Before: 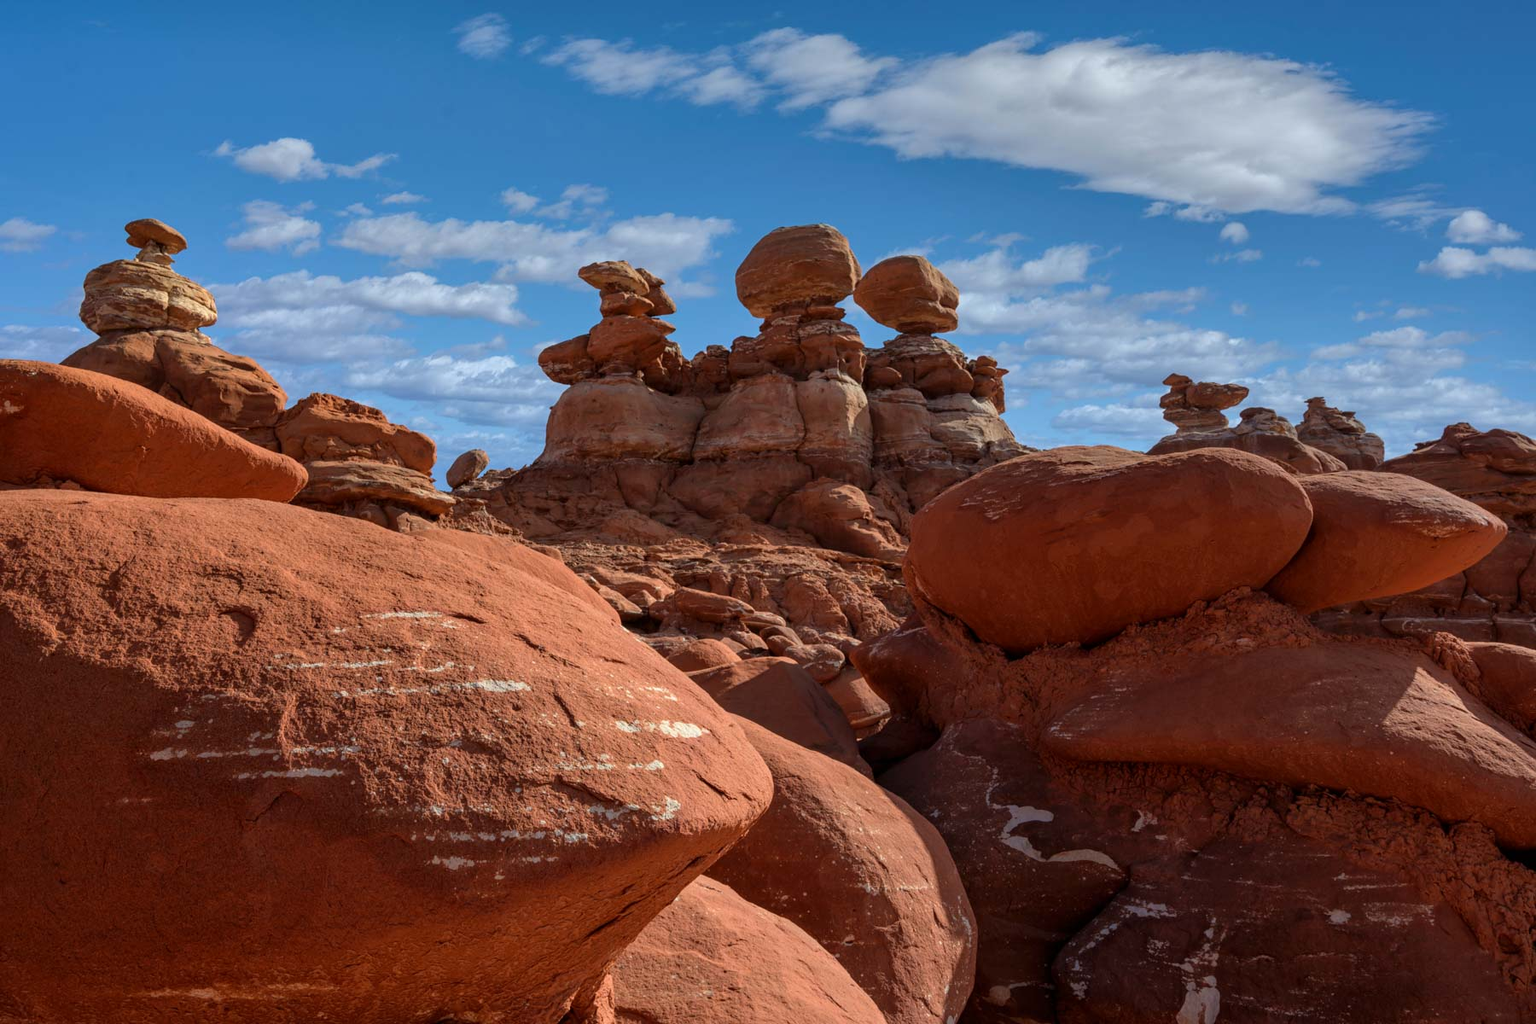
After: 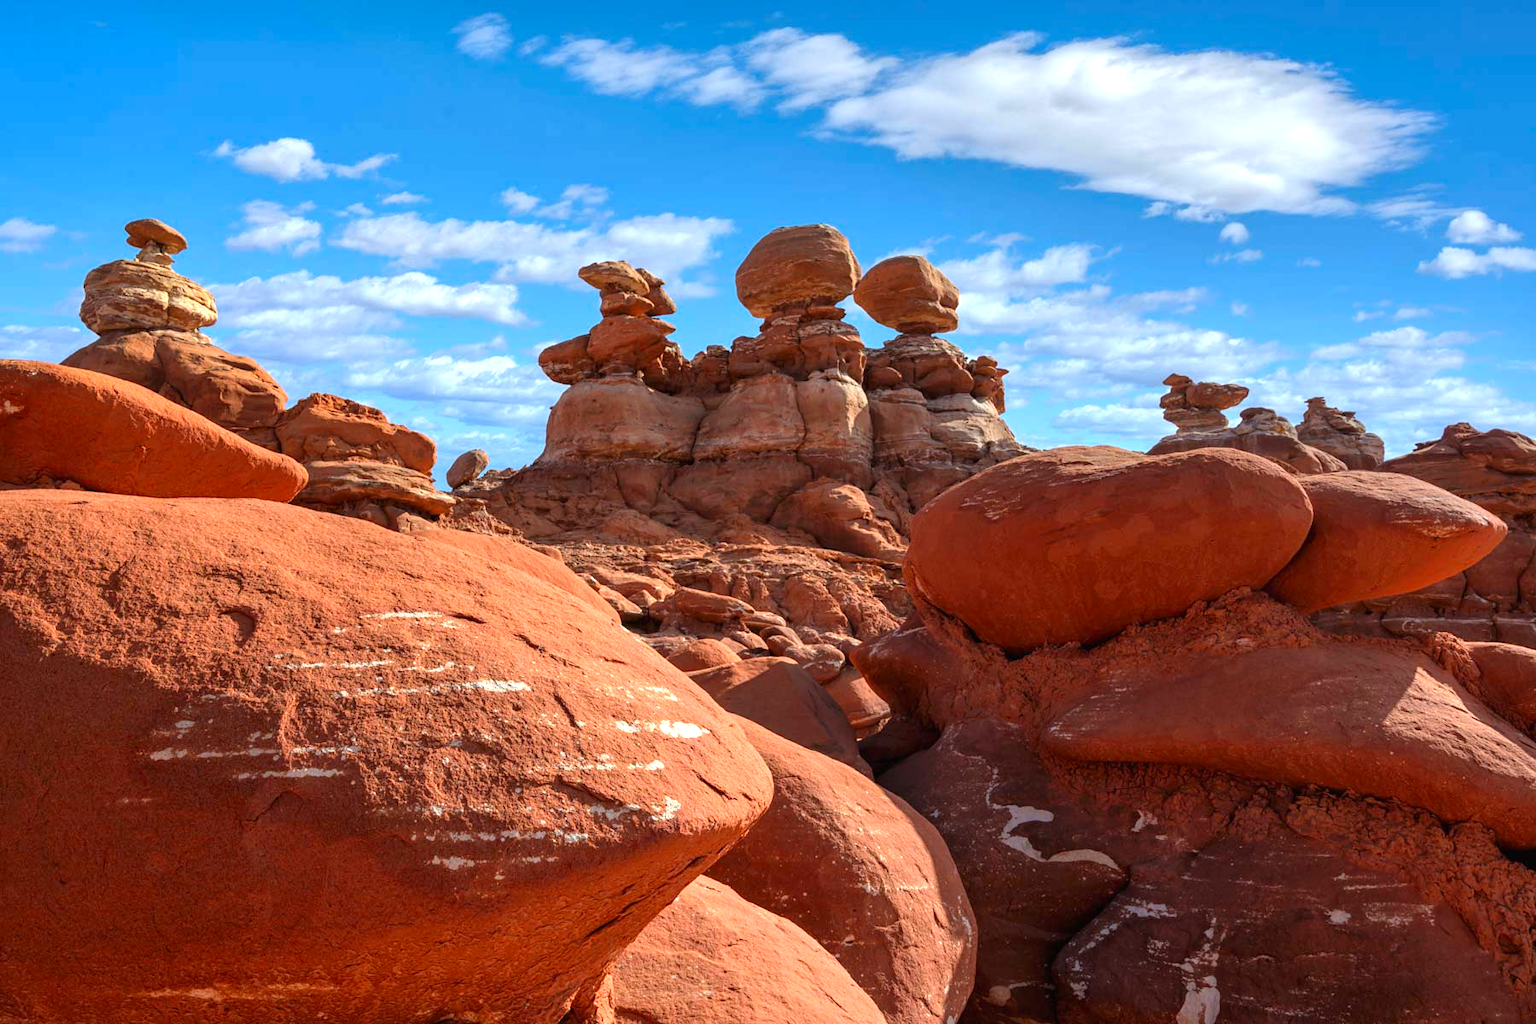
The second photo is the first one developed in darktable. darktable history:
exposure: black level correction -0.001, exposure 0.9 EV, compensate exposure bias true, compensate highlight preservation false
vibrance: vibrance 60%
